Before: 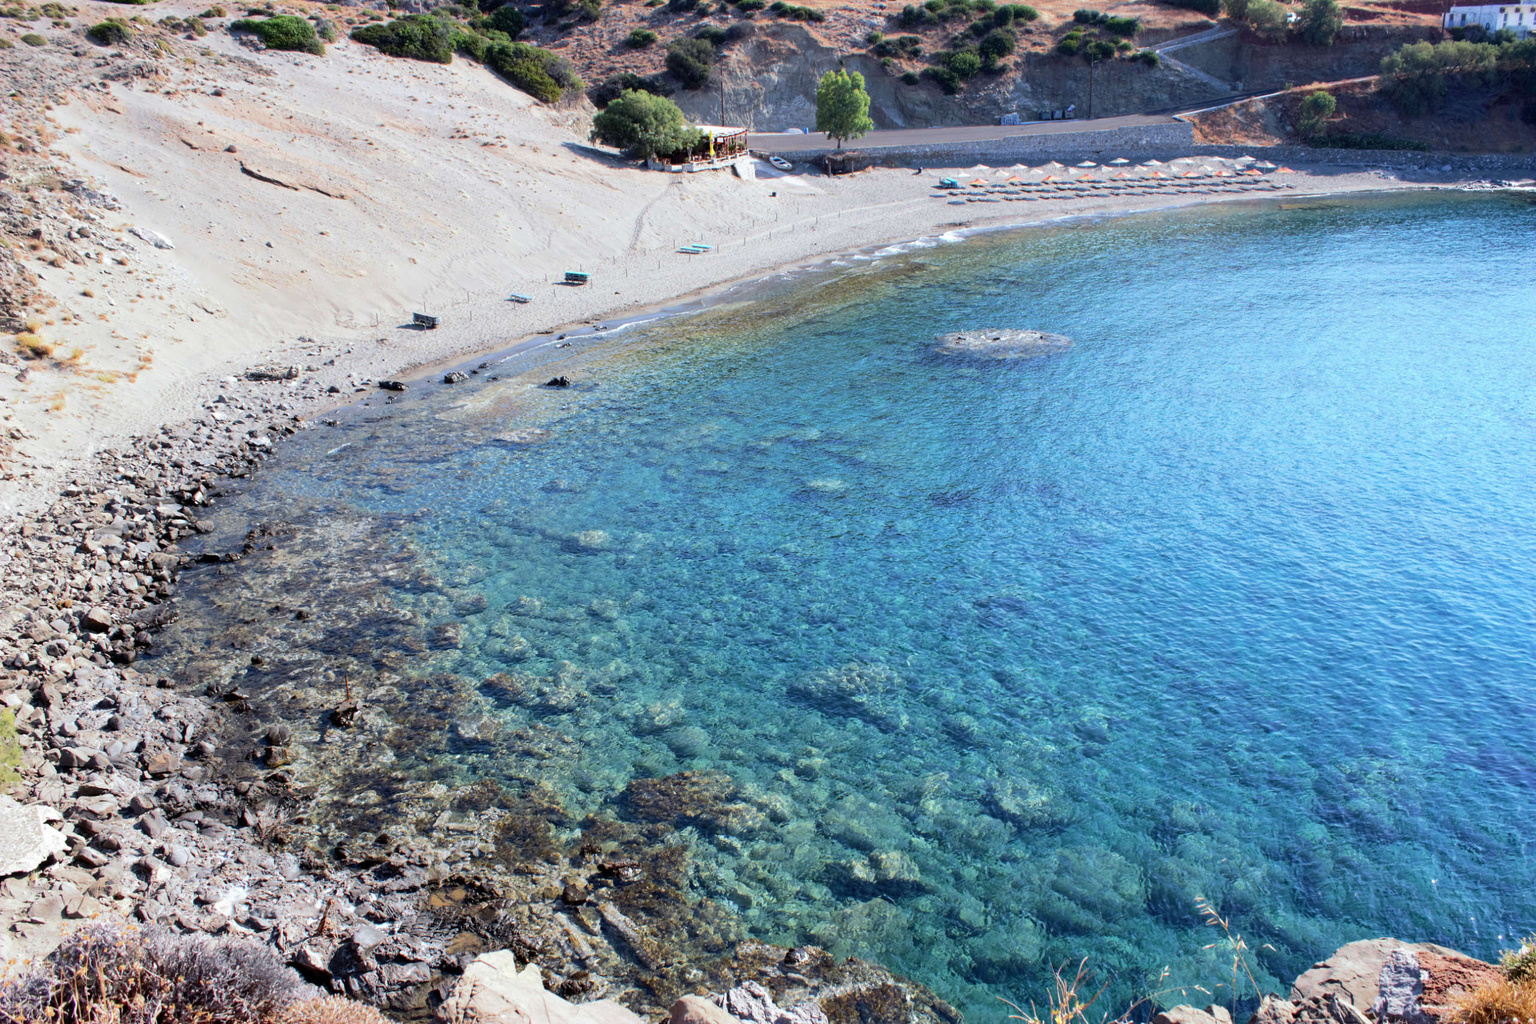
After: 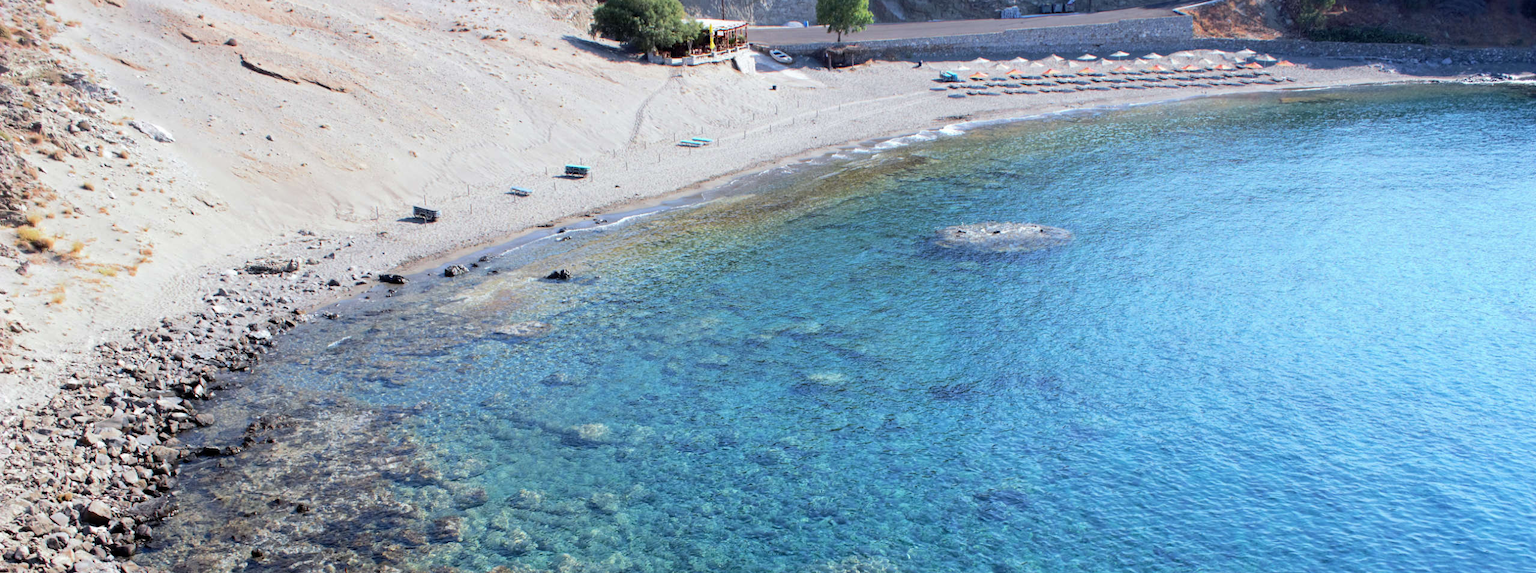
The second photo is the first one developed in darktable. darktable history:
crop and rotate: top 10.515%, bottom 33.441%
